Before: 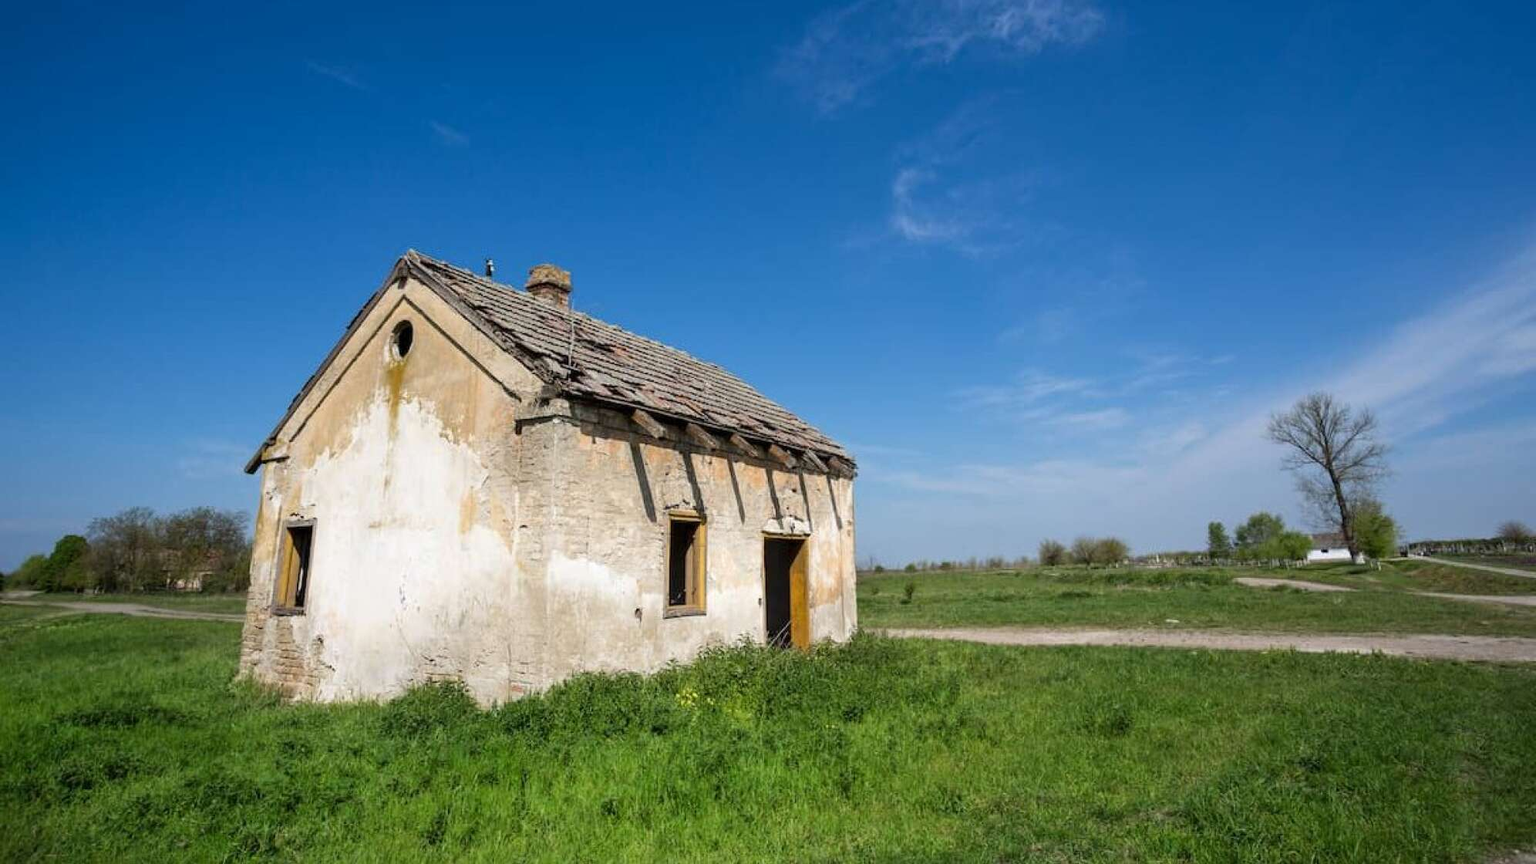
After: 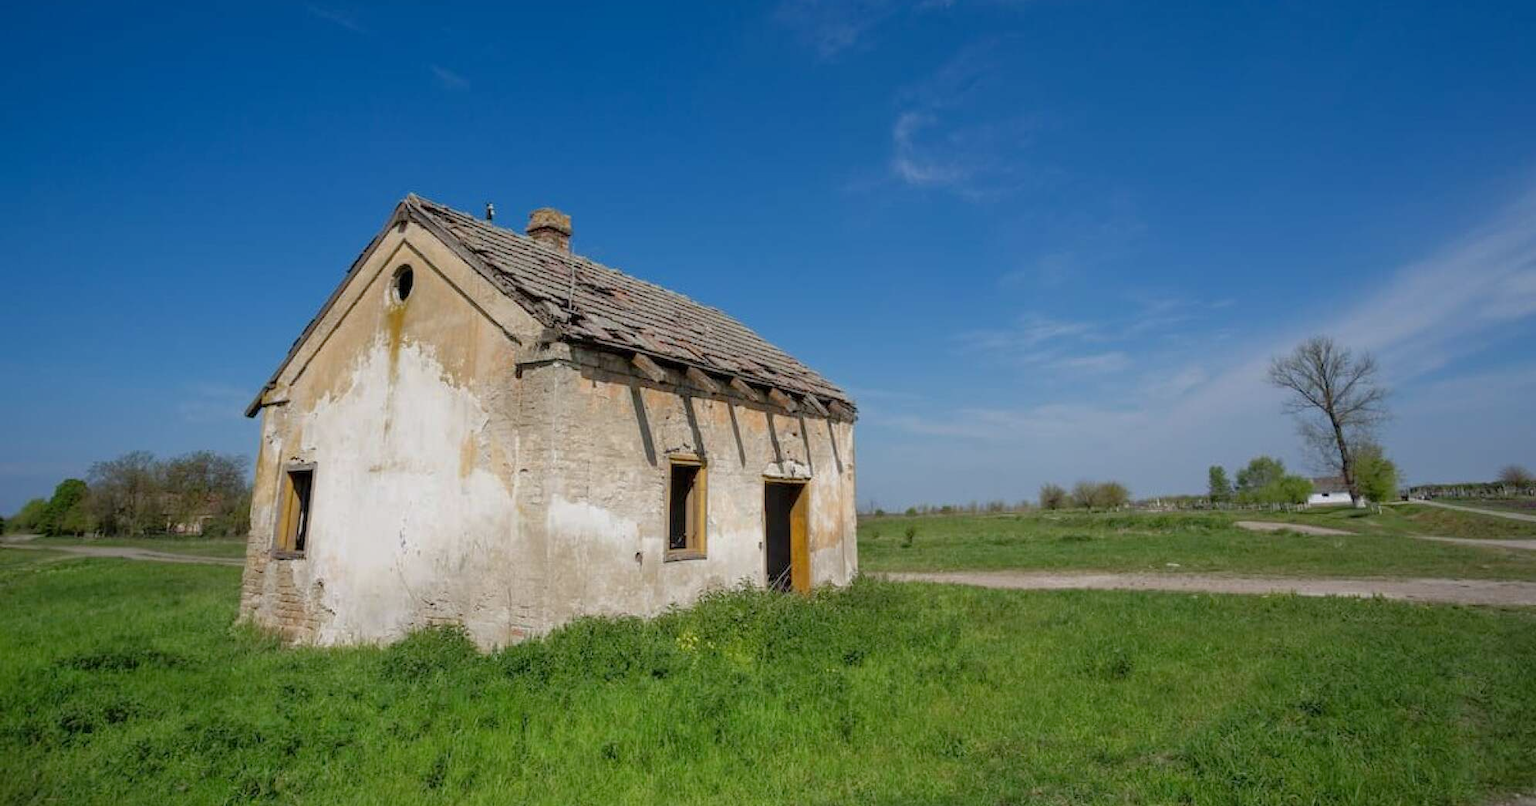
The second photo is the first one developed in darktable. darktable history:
crop and rotate: top 6.525%
tone equalizer: -8 EV 0.28 EV, -7 EV 0.415 EV, -6 EV 0.454 EV, -5 EV 0.281 EV, -3 EV -0.253 EV, -2 EV -0.427 EV, -1 EV -0.411 EV, +0 EV -0.248 EV, edges refinement/feathering 500, mask exposure compensation -1.57 EV, preserve details no
